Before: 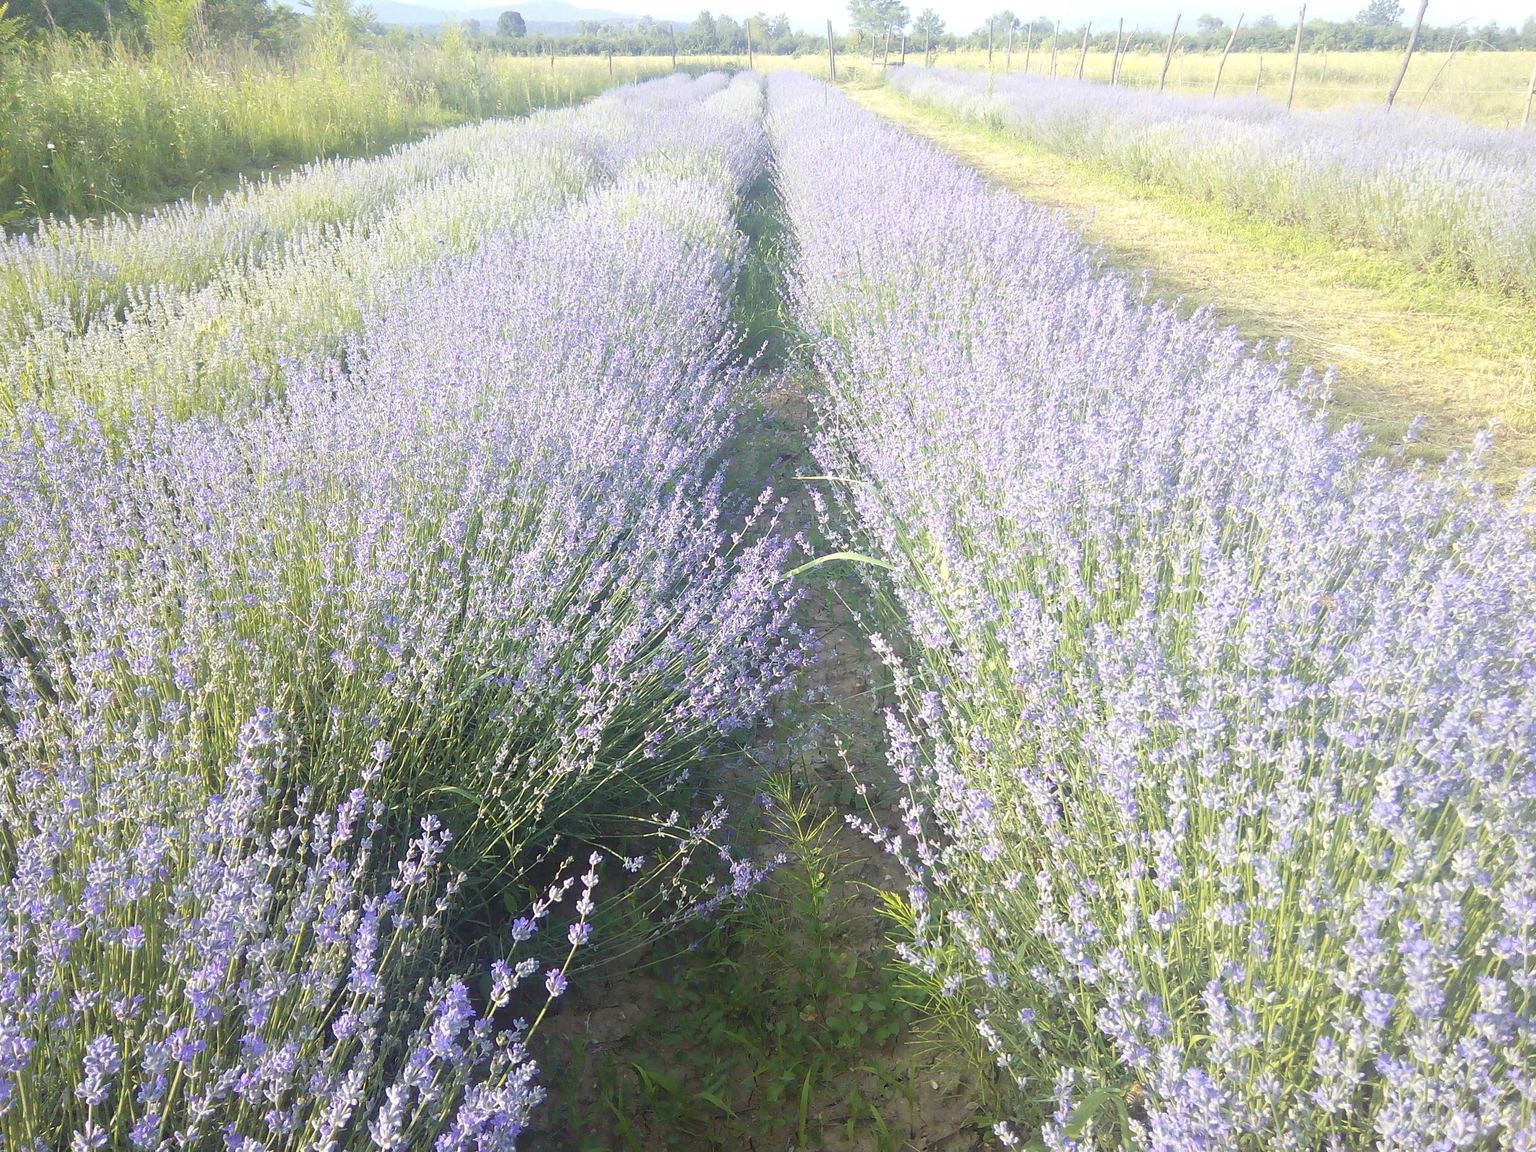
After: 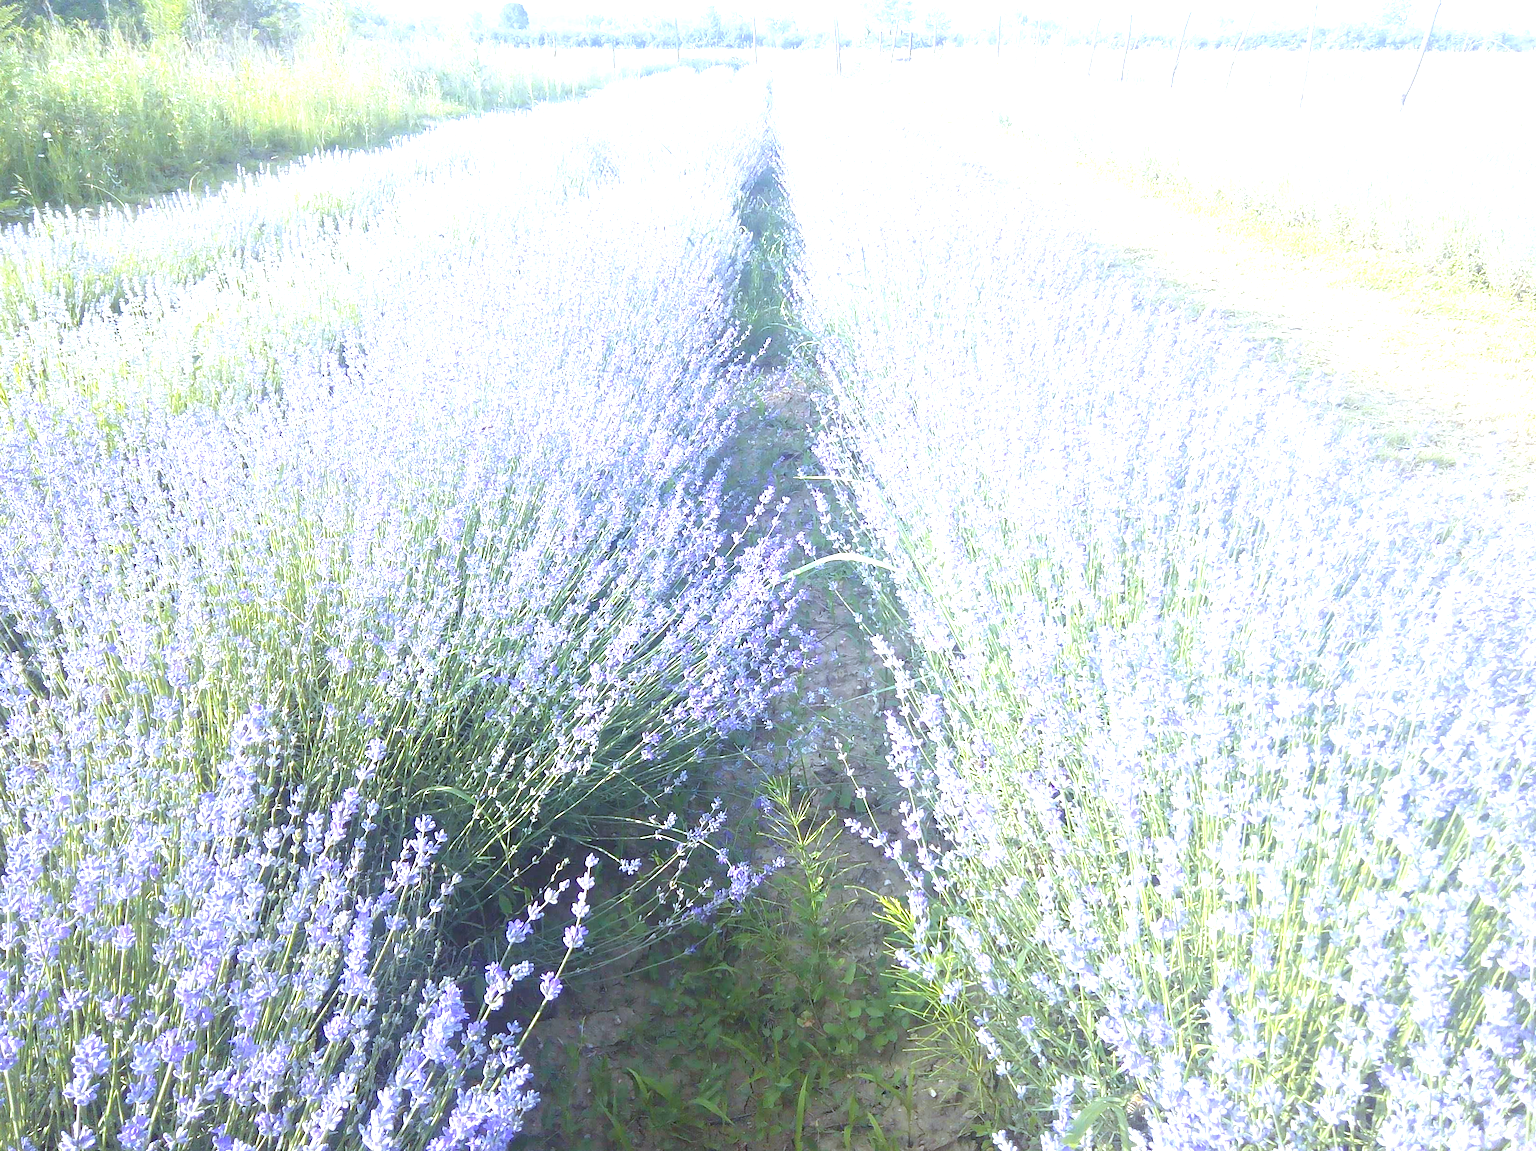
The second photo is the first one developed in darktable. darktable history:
crop and rotate: angle -0.5°
white balance: red 0.948, green 1.02, blue 1.176
exposure: black level correction 0, exposure 0.953 EV, compensate exposure bias true, compensate highlight preservation false
